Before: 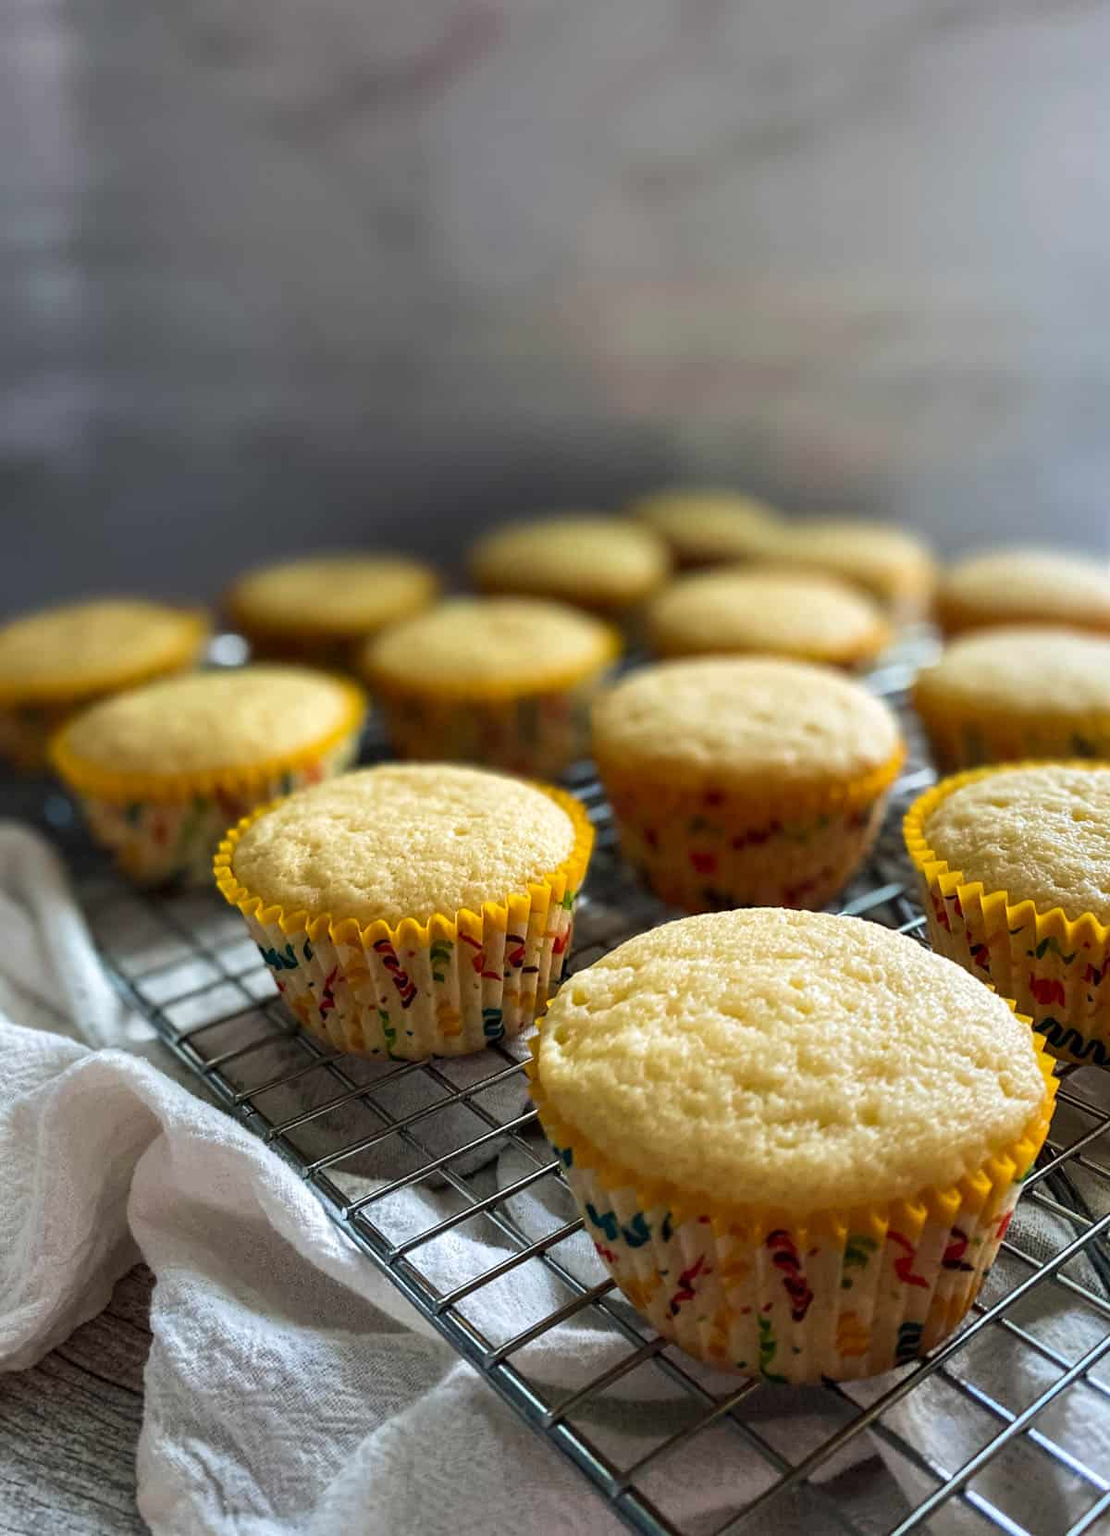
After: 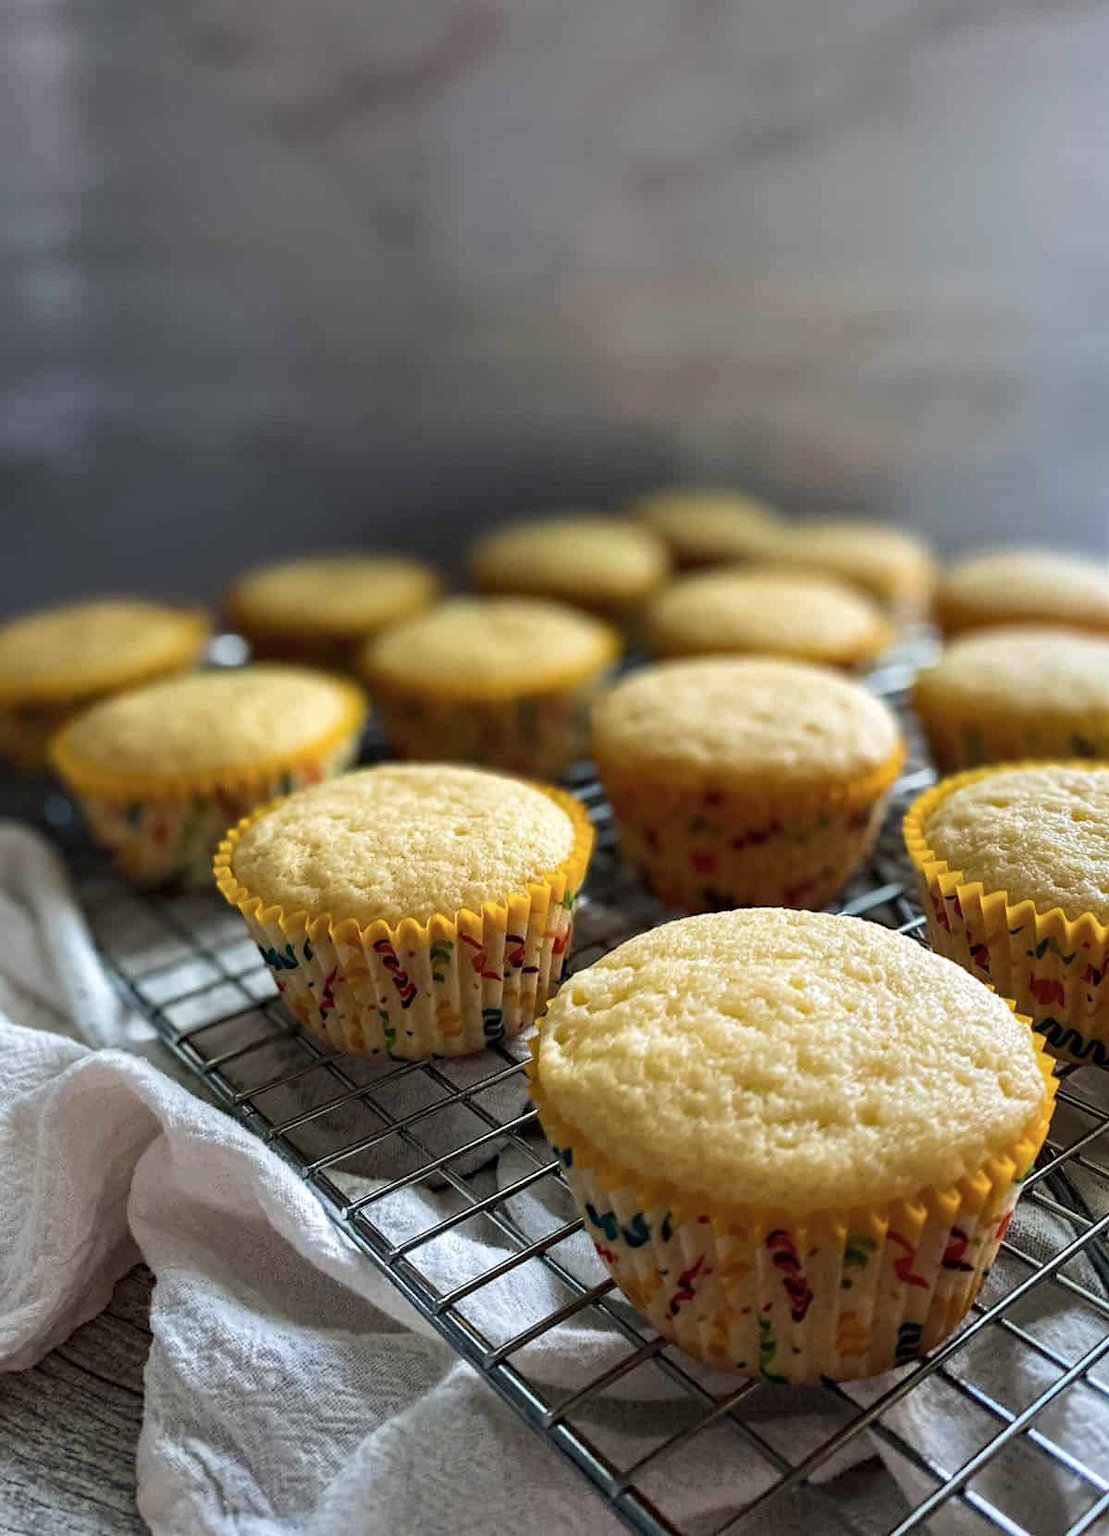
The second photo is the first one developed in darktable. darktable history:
haze removal: compatibility mode true, adaptive false
color correction: saturation 0.85
